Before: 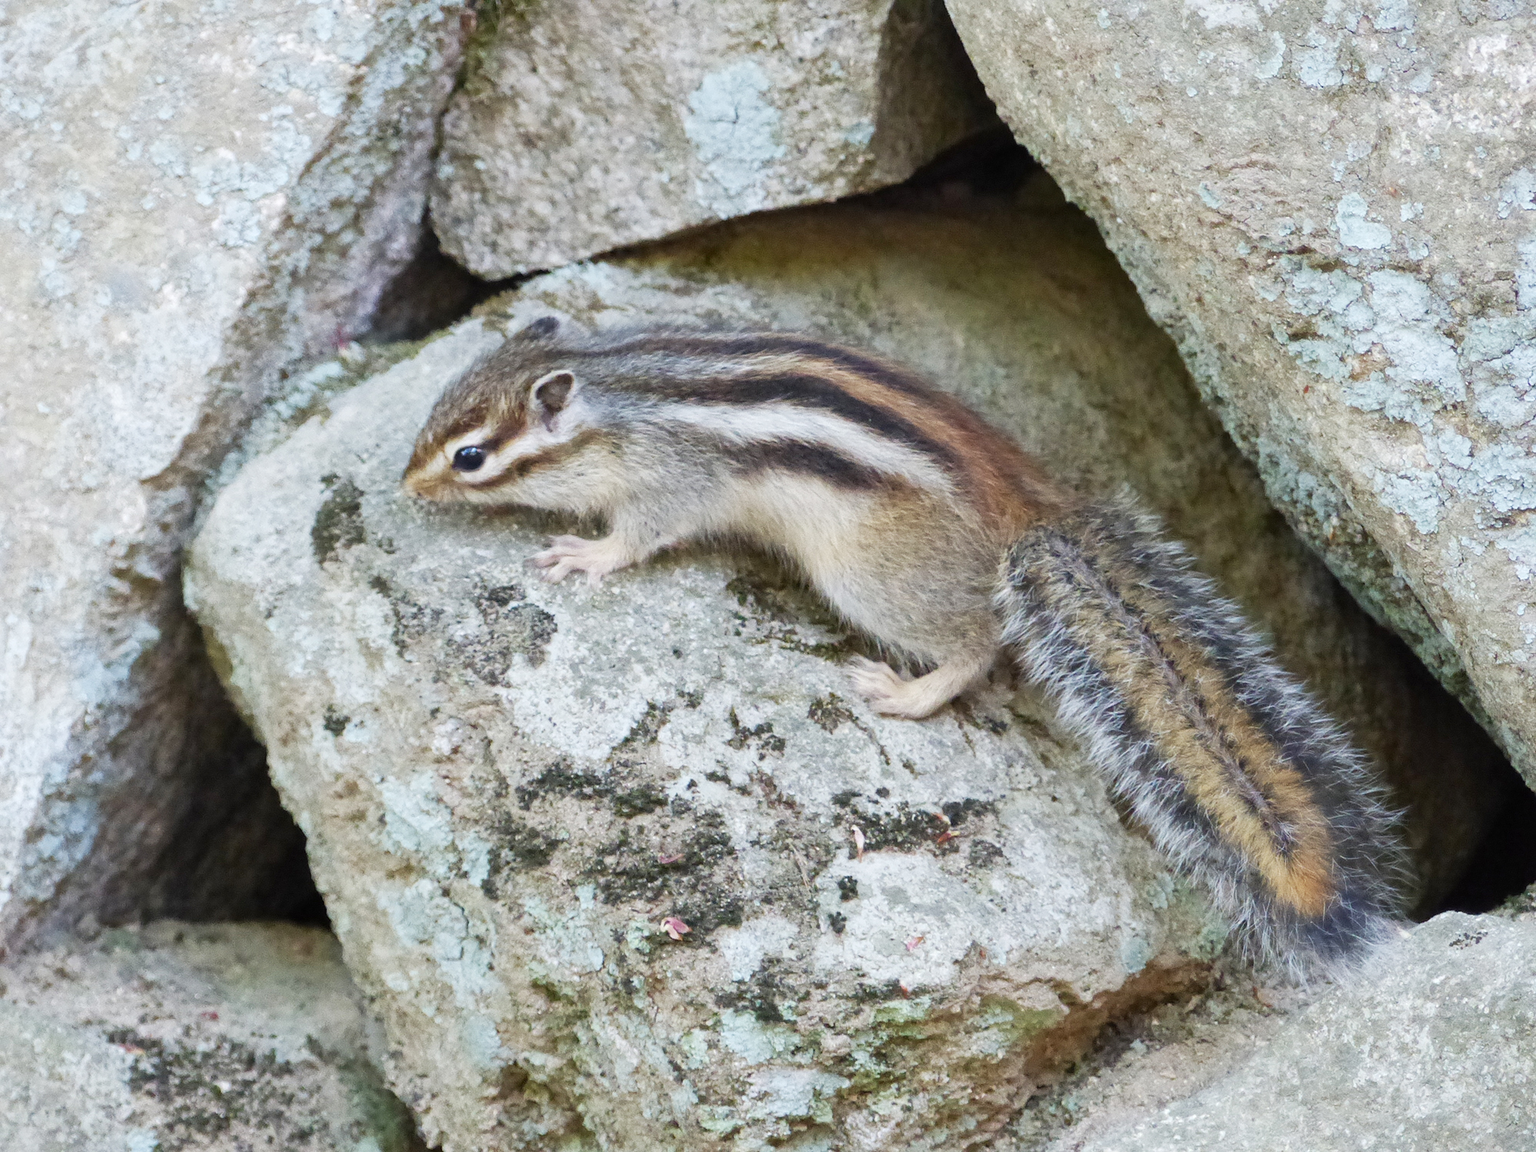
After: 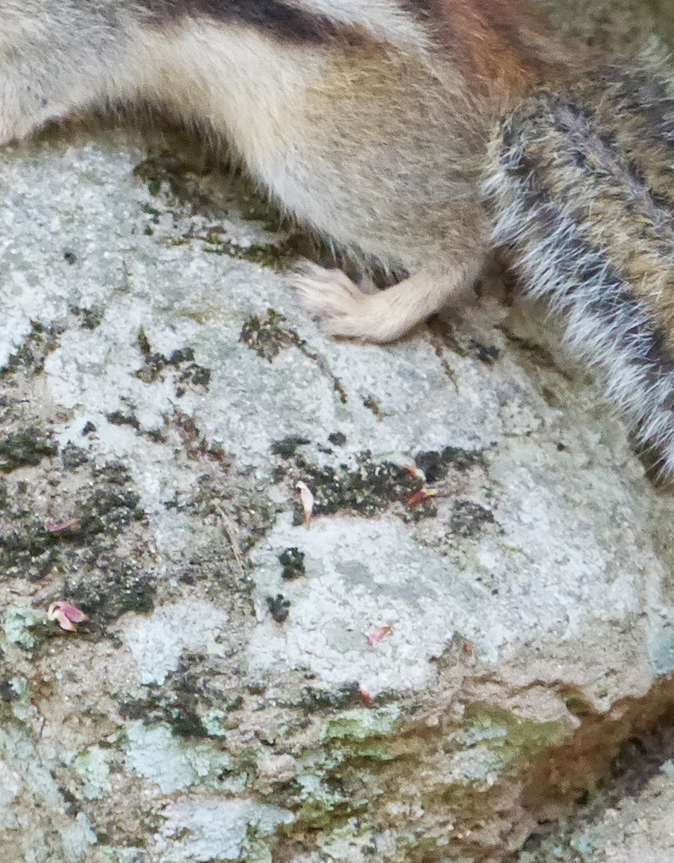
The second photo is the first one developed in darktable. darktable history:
crop: left 40.64%, top 39.576%, right 25.617%, bottom 2.871%
